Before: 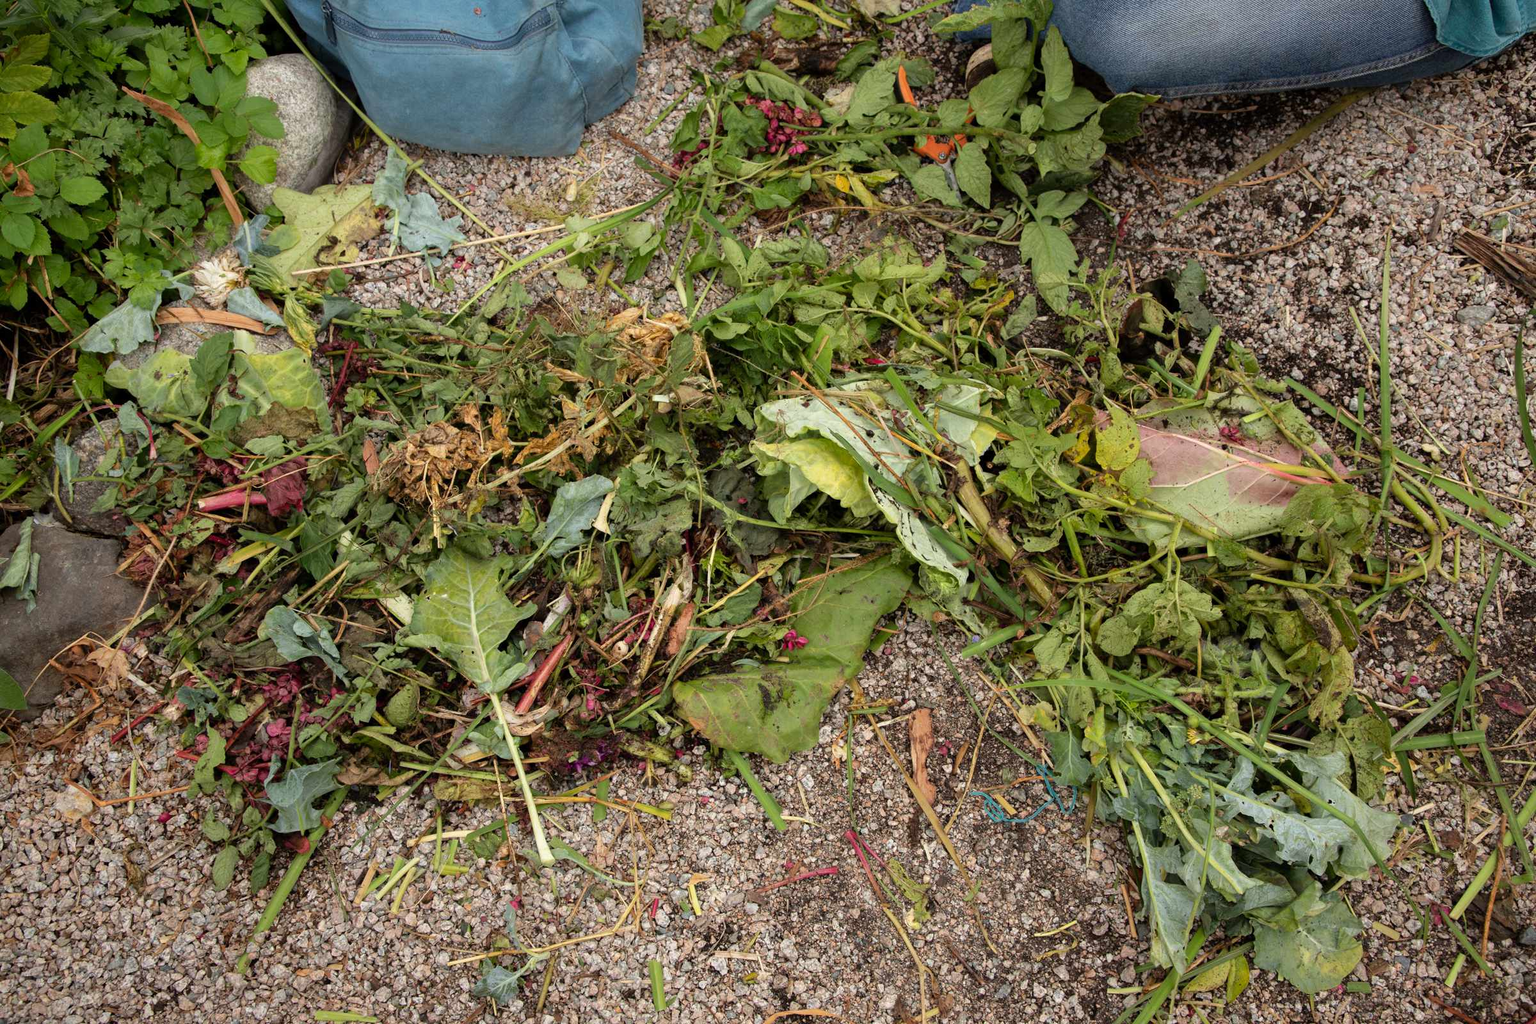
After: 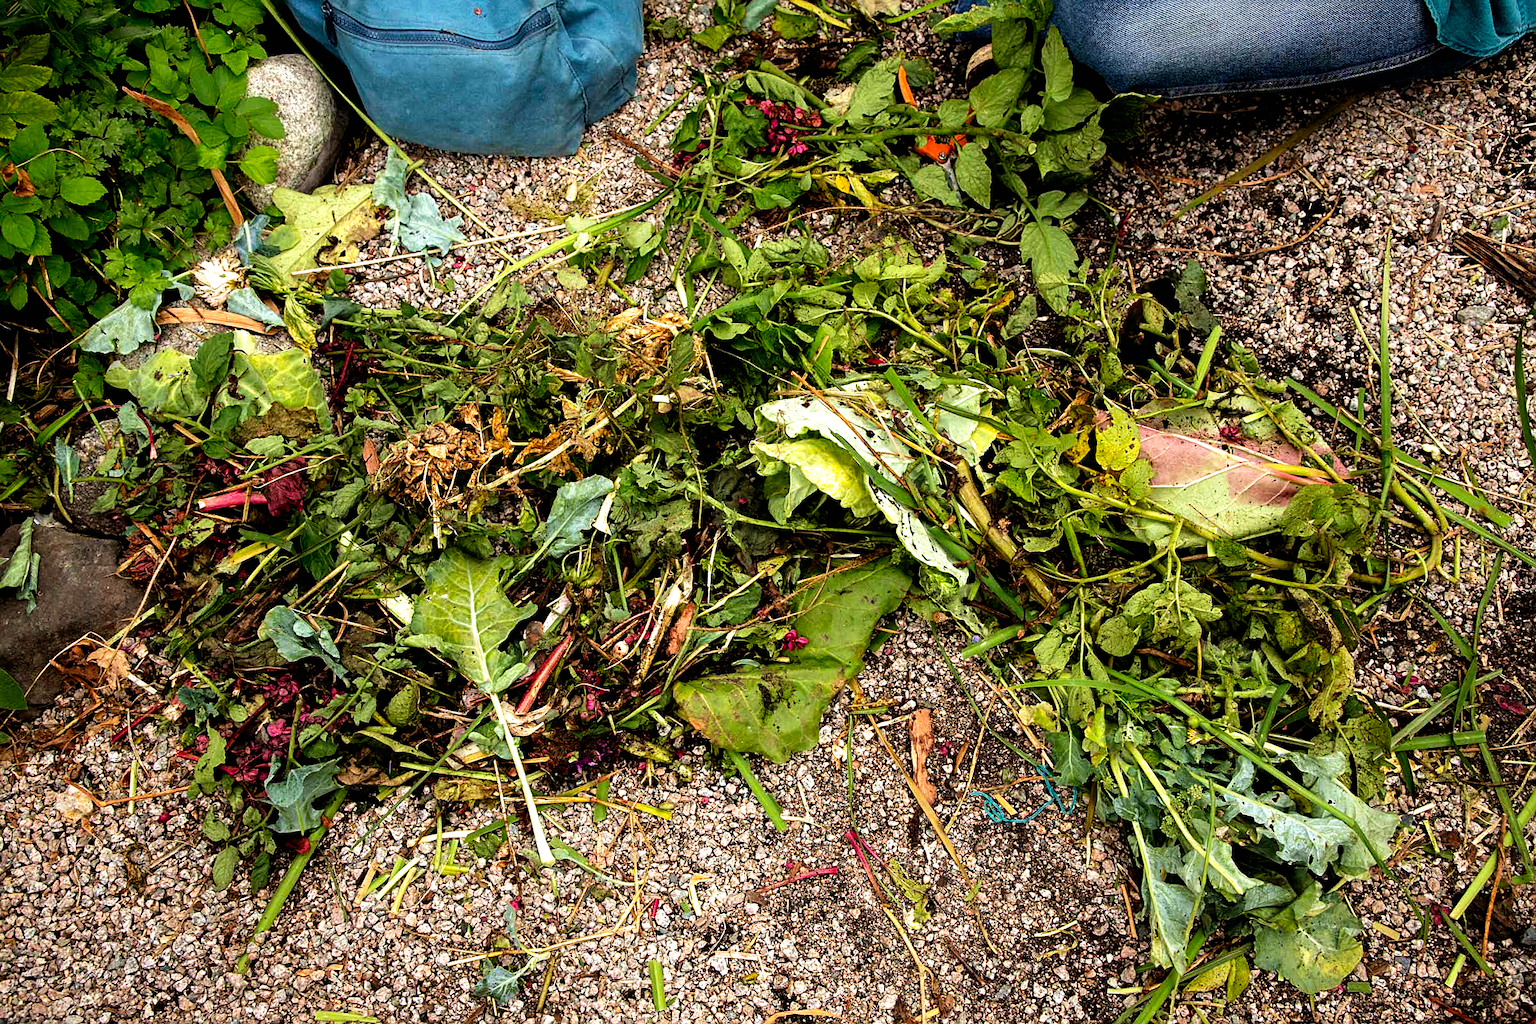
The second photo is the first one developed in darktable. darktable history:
filmic rgb: black relative exposure -8.2 EV, white relative exposure 2.2 EV, threshold 3 EV, hardness 7.11, latitude 85.74%, contrast 1.696, highlights saturation mix -4%, shadows ↔ highlights balance -2.69%, preserve chrominance no, color science v5 (2021), contrast in shadows safe, contrast in highlights safe, enable highlight reconstruction true
sharpen: on, module defaults
velvia: on, module defaults
white balance: emerald 1
